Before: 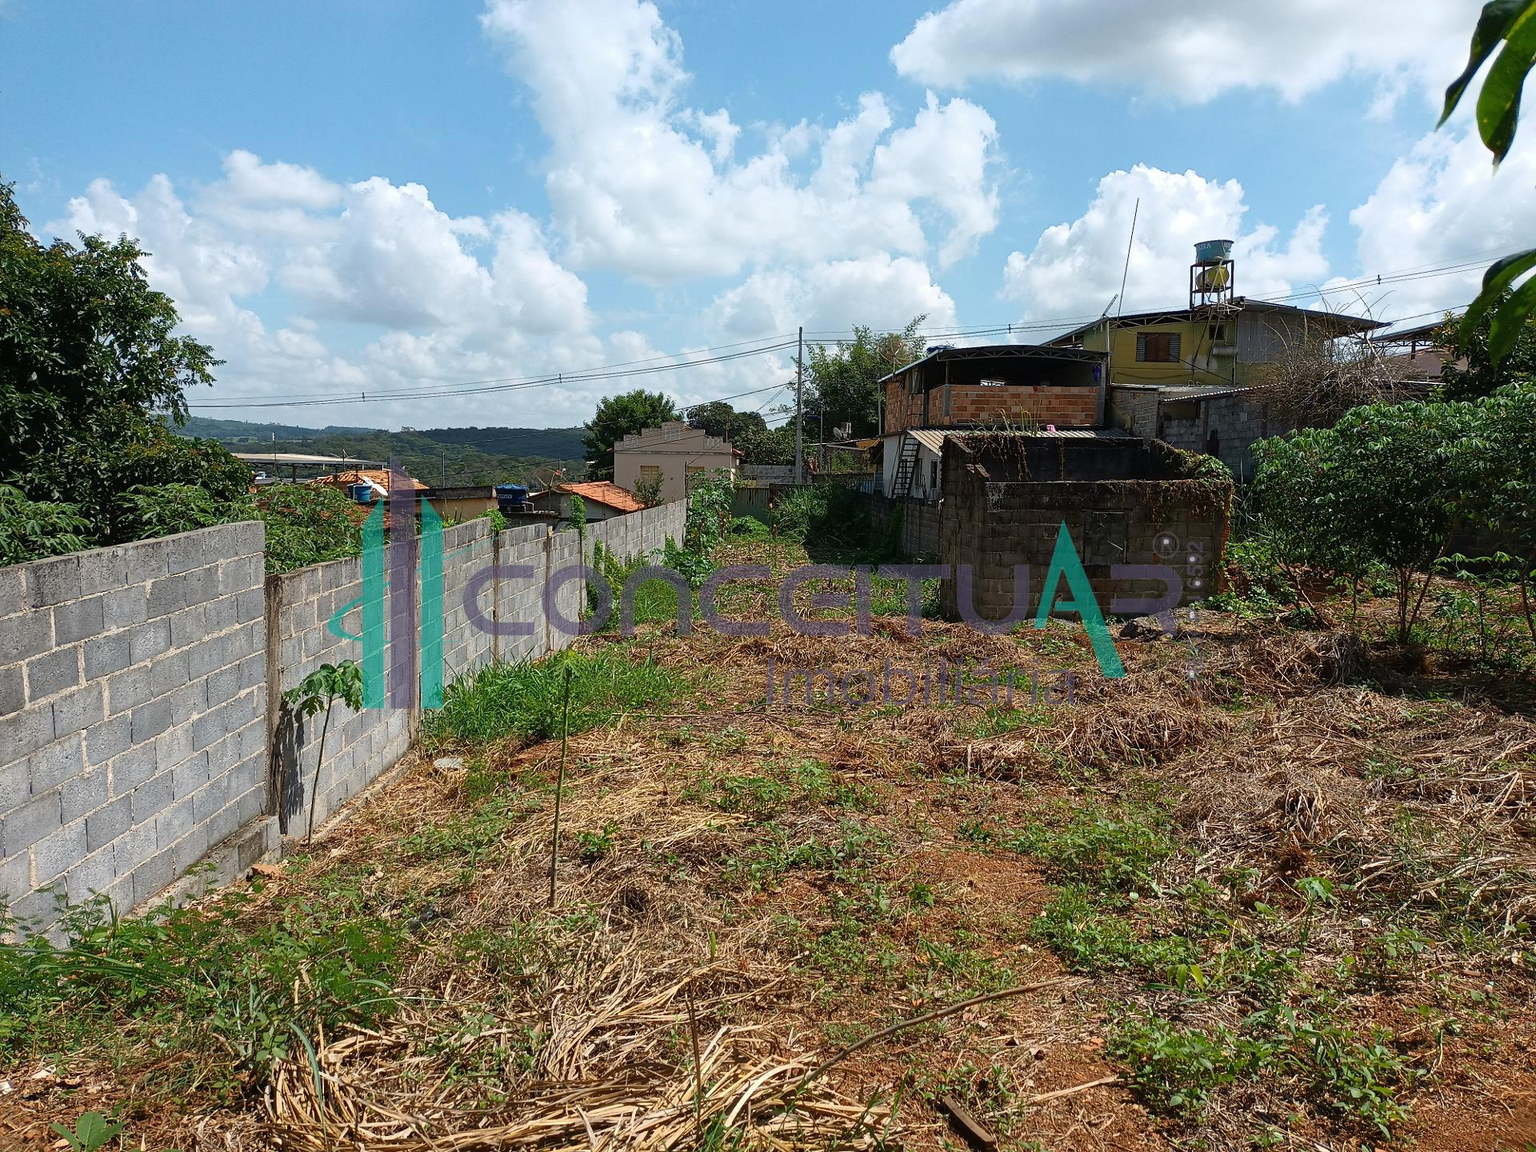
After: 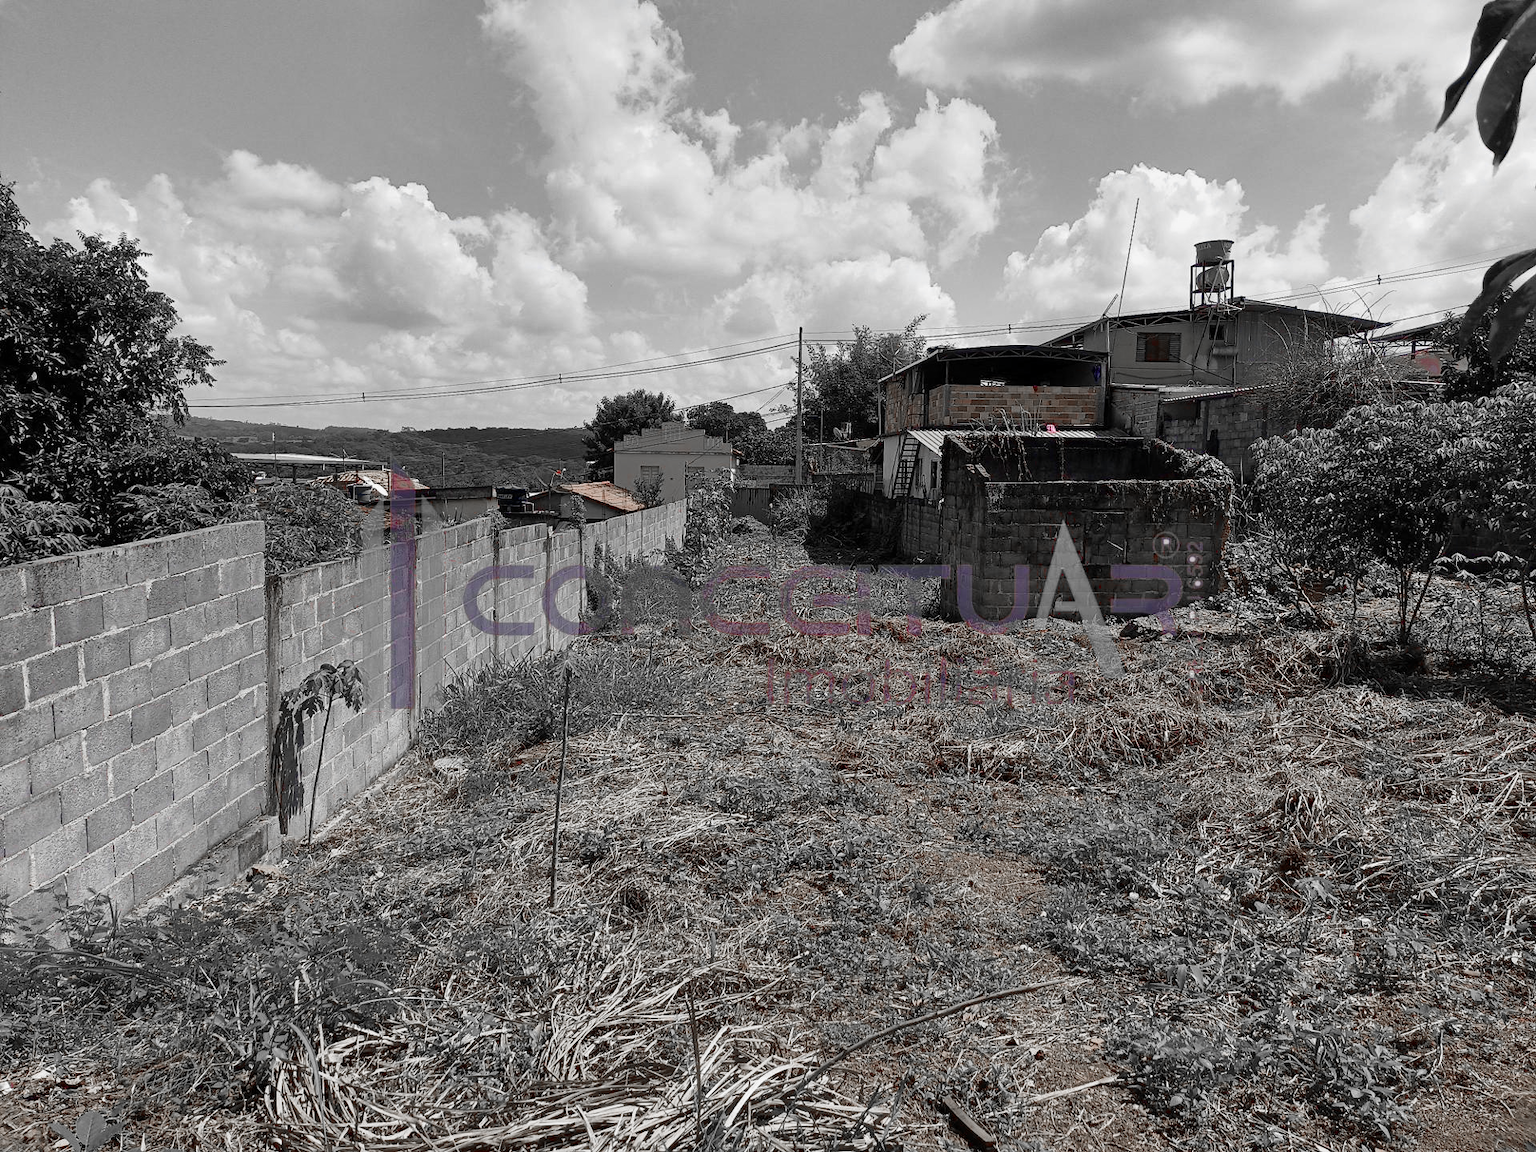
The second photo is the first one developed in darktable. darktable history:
exposure: black level correction 0.002, exposure -0.104 EV, compensate highlight preservation false
color balance rgb: shadows fall-off 100.59%, perceptual saturation grading › global saturation 0.778%, perceptual saturation grading › highlights -33.508%, perceptual saturation grading › mid-tones 15.068%, perceptual saturation grading › shadows 47.631%, mask middle-gray fulcrum 23.001%, global vibrance 14.671%
color zones: curves: ch0 [(0, 0.278) (0.143, 0.5) (0.286, 0.5) (0.429, 0.5) (0.571, 0.5) (0.714, 0.5) (0.857, 0.5) (1, 0.5)]; ch1 [(0, 1) (0.143, 0.165) (0.286, 0) (0.429, 0) (0.571, 0) (0.714, 0) (0.857, 0.5) (1, 0.5)]; ch2 [(0, 0.508) (0.143, 0.5) (0.286, 0.5) (0.429, 0.5) (0.571, 0.5) (0.714, 0.5) (0.857, 0.5) (1, 0.5)]
shadows and highlights: soften with gaussian
